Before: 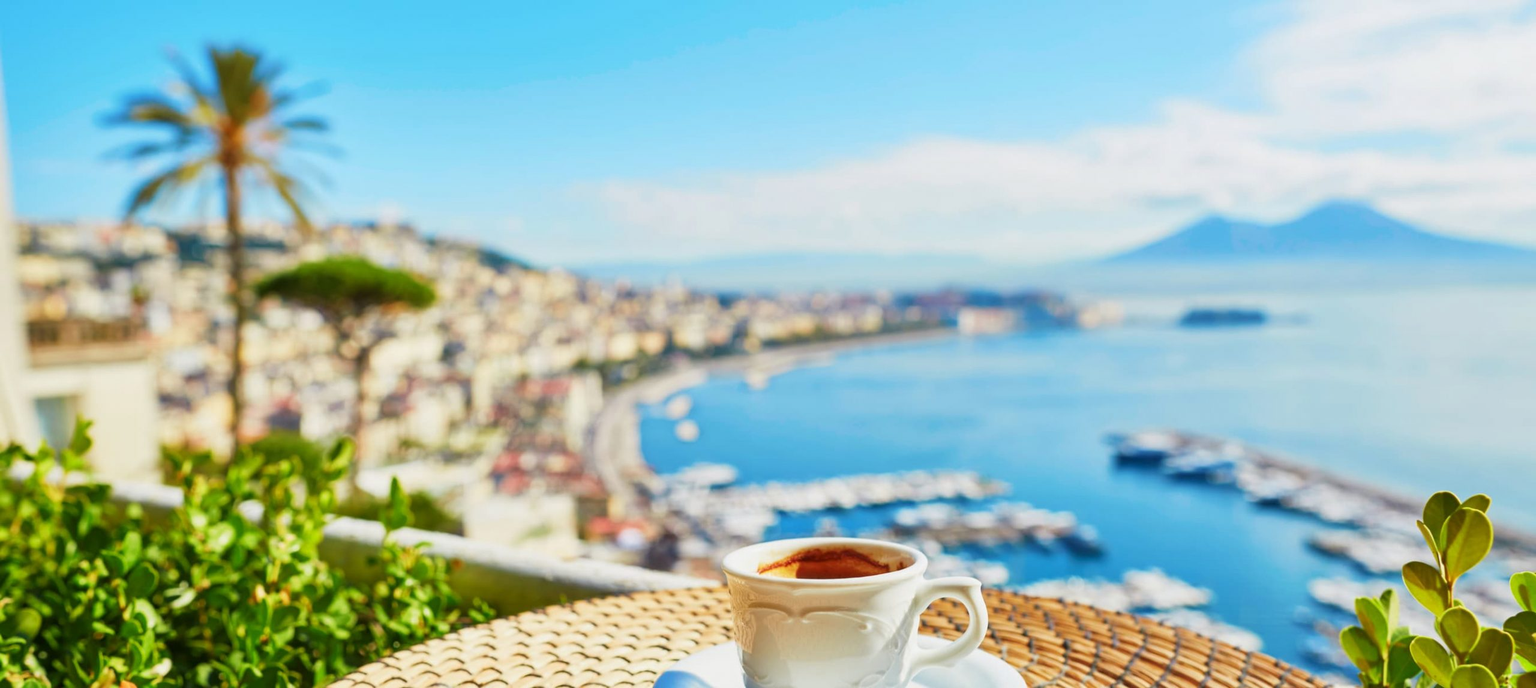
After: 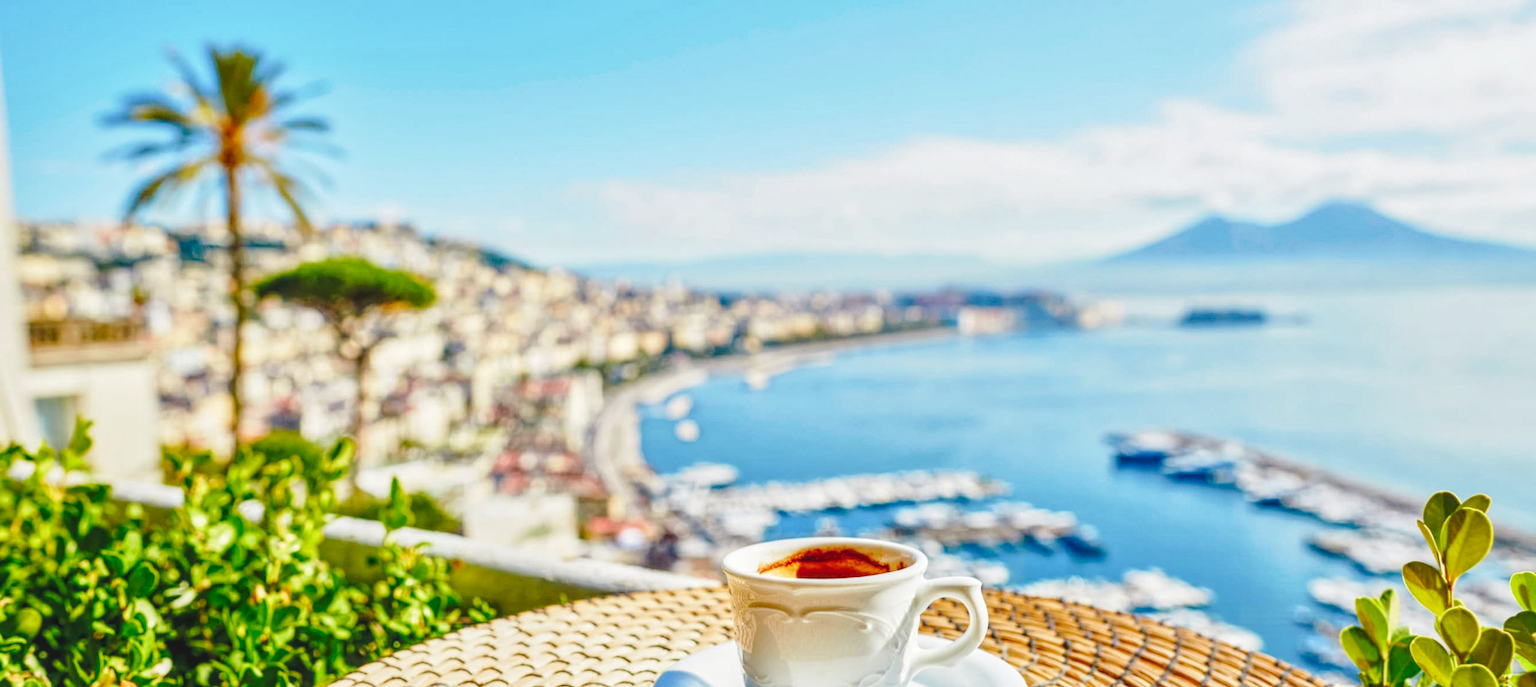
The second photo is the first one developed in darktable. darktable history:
tone curve: curves: ch0 [(0, 0) (0.003, 0.03) (0.011, 0.032) (0.025, 0.035) (0.044, 0.038) (0.069, 0.041) (0.1, 0.058) (0.136, 0.091) (0.177, 0.133) (0.224, 0.181) (0.277, 0.268) (0.335, 0.363) (0.399, 0.461) (0.468, 0.554) (0.543, 0.633) (0.623, 0.709) (0.709, 0.784) (0.801, 0.869) (0.898, 0.938) (1, 1)], preserve colors none
local contrast: highlights 74%, shadows 55%, detail 176%, midtone range 0.207
tone equalizer: -8 EV -0.002 EV, -7 EV 0.005 EV, -6 EV -0.009 EV, -5 EV 0.011 EV, -4 EV -0.012 EV, -3 EV 0.007 EV, -2 EV -0.062 EV, -1 EV -0.293 EV, +0 EV -0.582 EV, smoothing diameter 2%, edges refinement/feathering 20, mask exposure compensation -1.57 EV, filter diffusion 5
